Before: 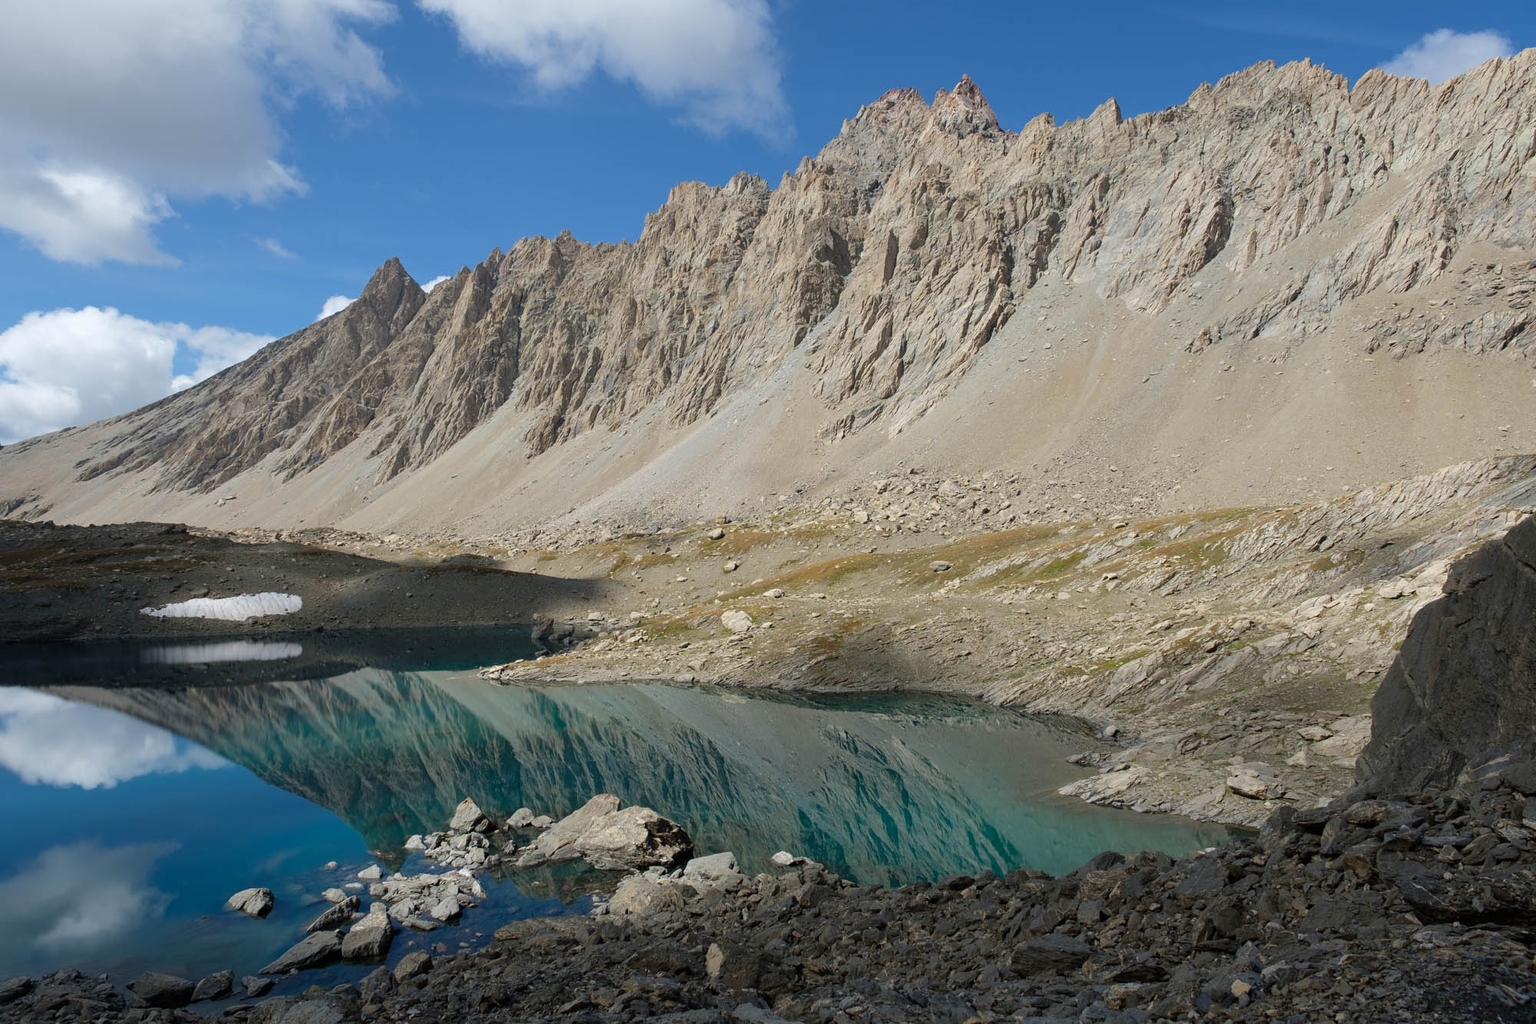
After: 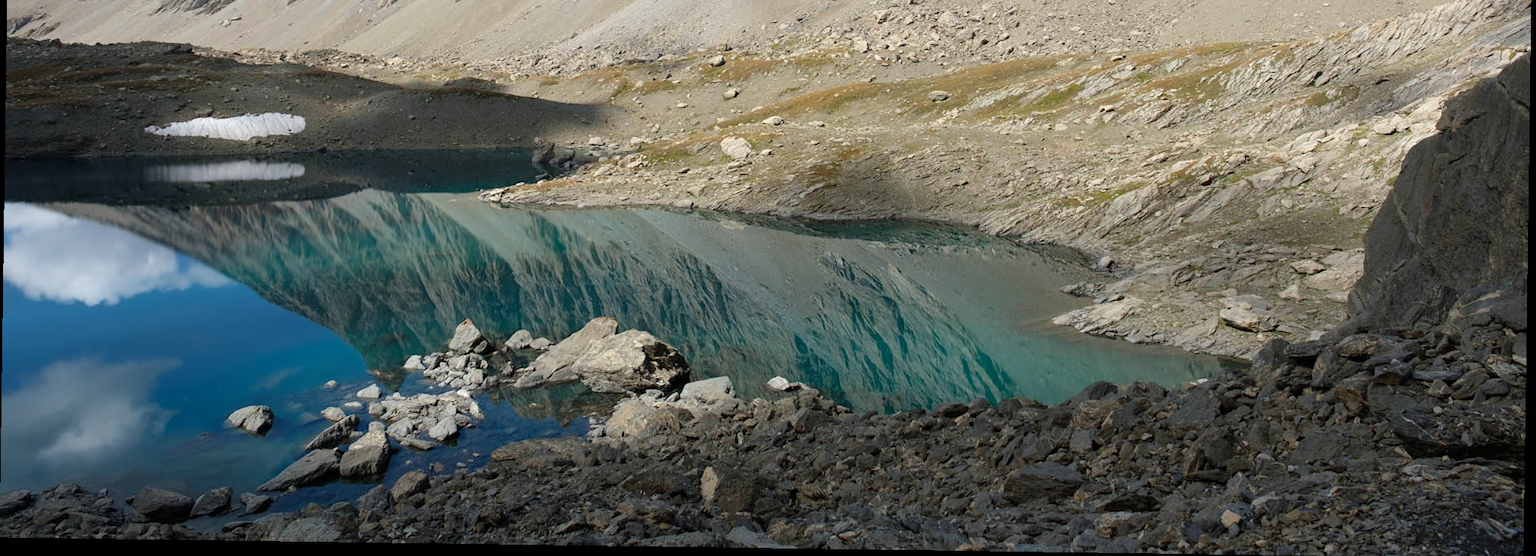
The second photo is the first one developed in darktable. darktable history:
exposure: exposure 0.207 EV, compensate highlight preservation false
rotate and perspective: rotation 0.8°, automatic cropping off
crop and rotate: top 46.237%
